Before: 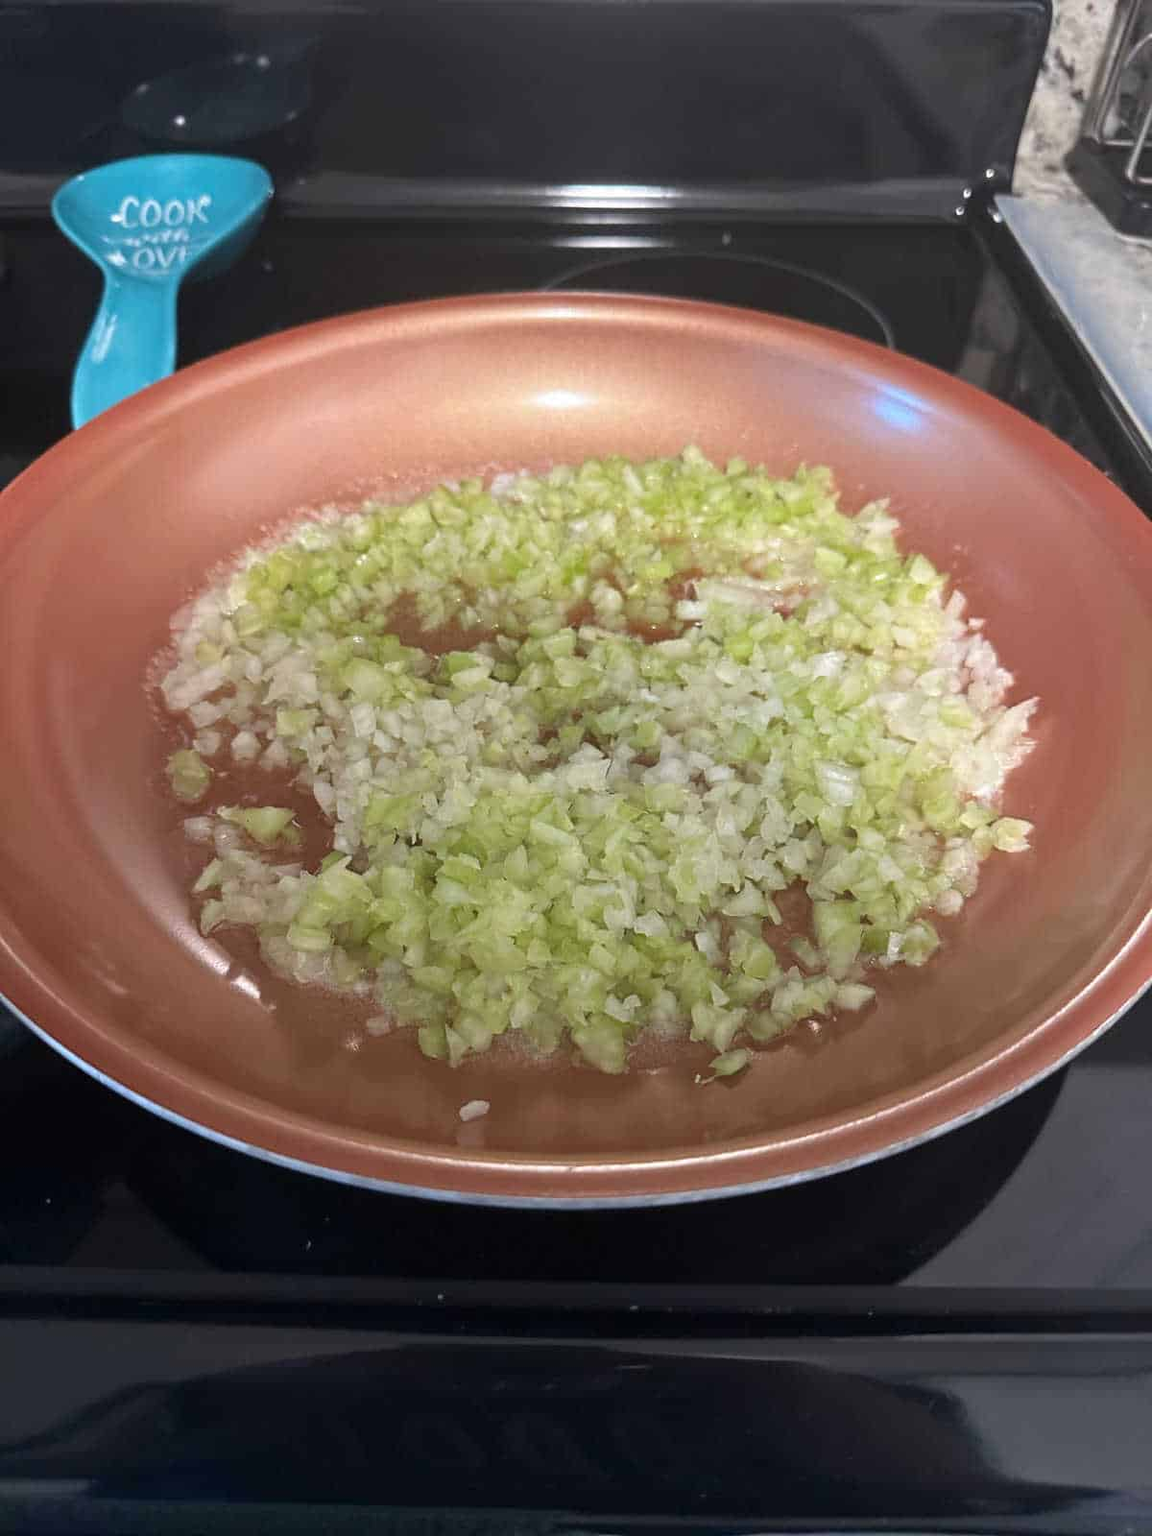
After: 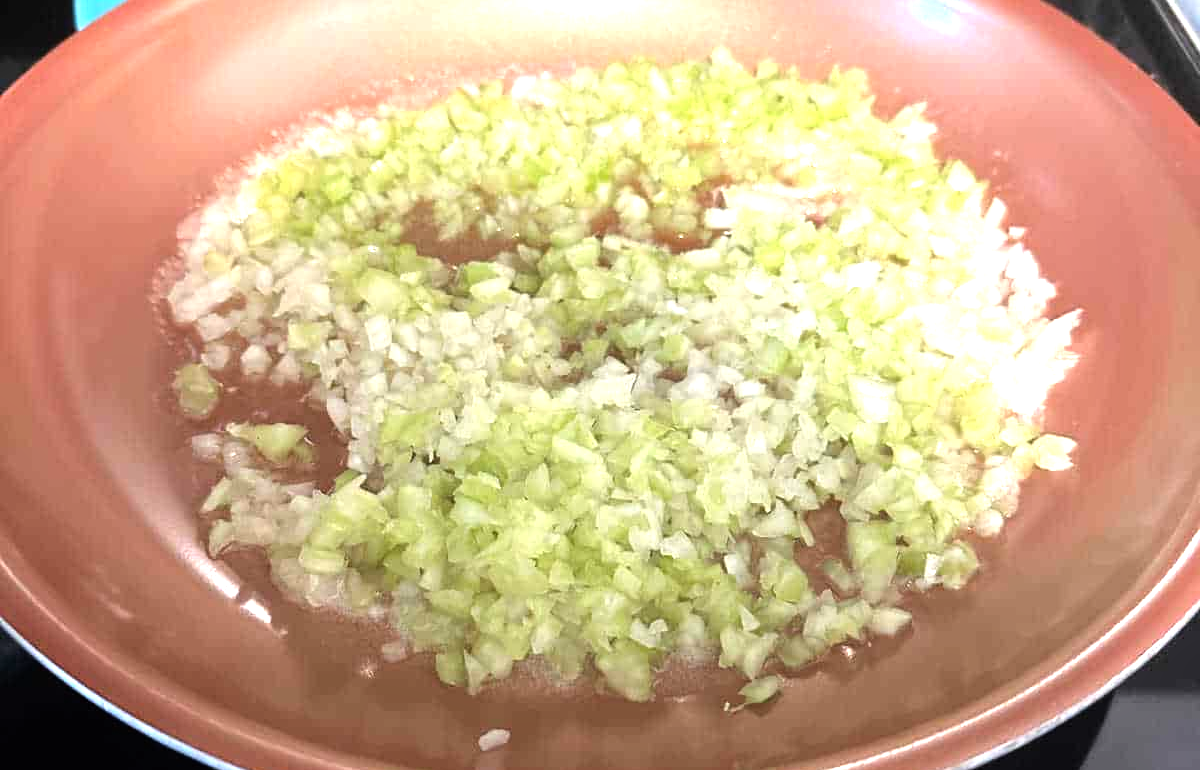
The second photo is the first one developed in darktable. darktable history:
tone equalizer: -8 EV -1.11 EV, -7 EV -0.993 EV, -6 EV -0.853 EV, -5 EV -0.576 EV, -3 EV 0.553 EV, -2 EV 0.891 EV, -1 EV 1.01 EV, +0 EV 1.07 EV
crop and rotate: top 26.065%, bottom 25.785%
